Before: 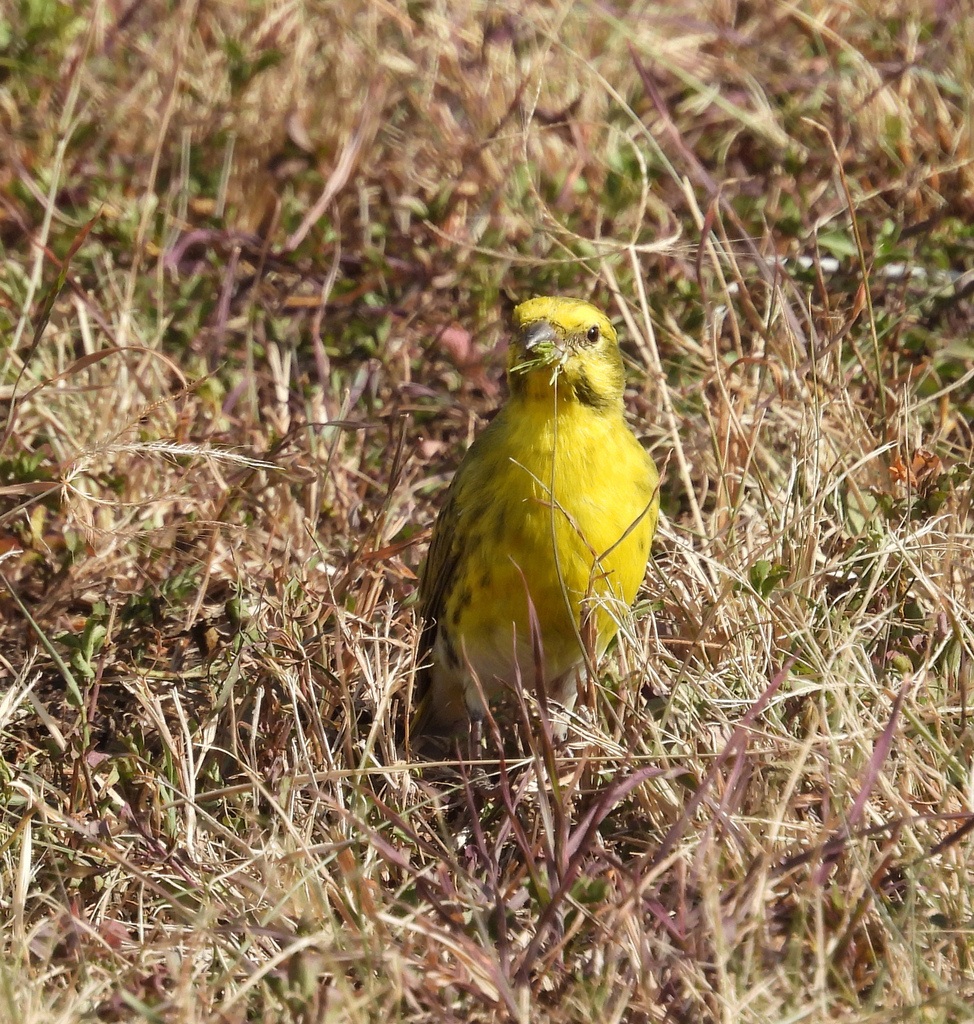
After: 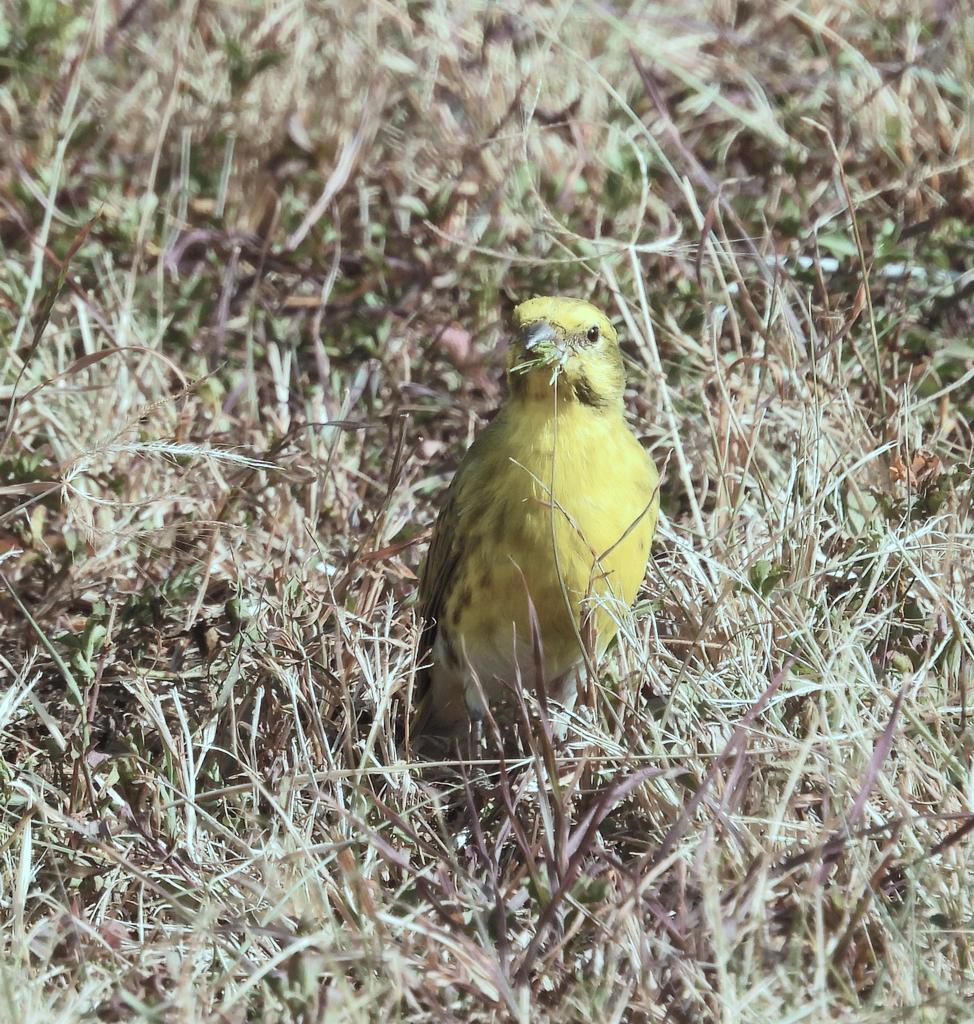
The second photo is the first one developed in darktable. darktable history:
tone curve: curves: ch0 [(0, 0) (0.003, 0.026) (0.011, 0.03) (0.025, 0.047) (0.044, 0.082) (0.069, 0.119) (0.1, 0.157) (0.136, 0.19) (0.177, 0.231) (0.224, 0.27) (0.277, 0.318) (0.335, 0.383) (0.399, 0.456) (0.468, 0.532) (0.543, 0.618) (0.623, 0.71) (0.709, 0.786) (0.801, 0.851) (0.898, 0.908) (1, 1)], color space Lab, independent channels, preserve colors none
color correction: highlights a* -13.43, highlights b* -17.45, saturation 0.714
